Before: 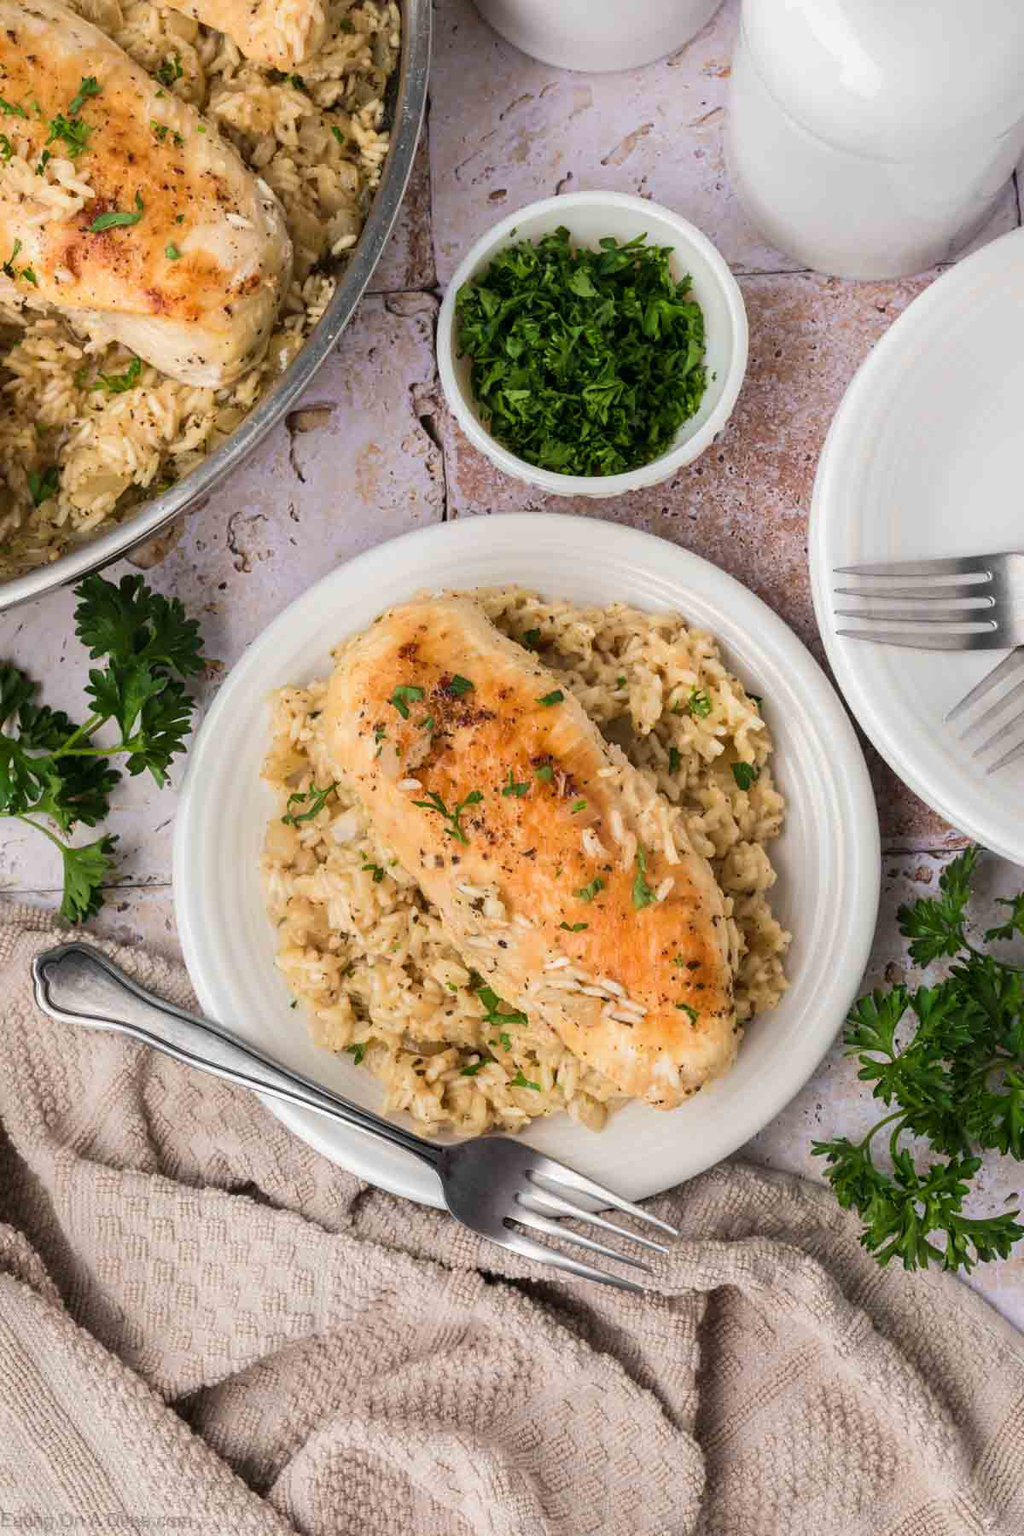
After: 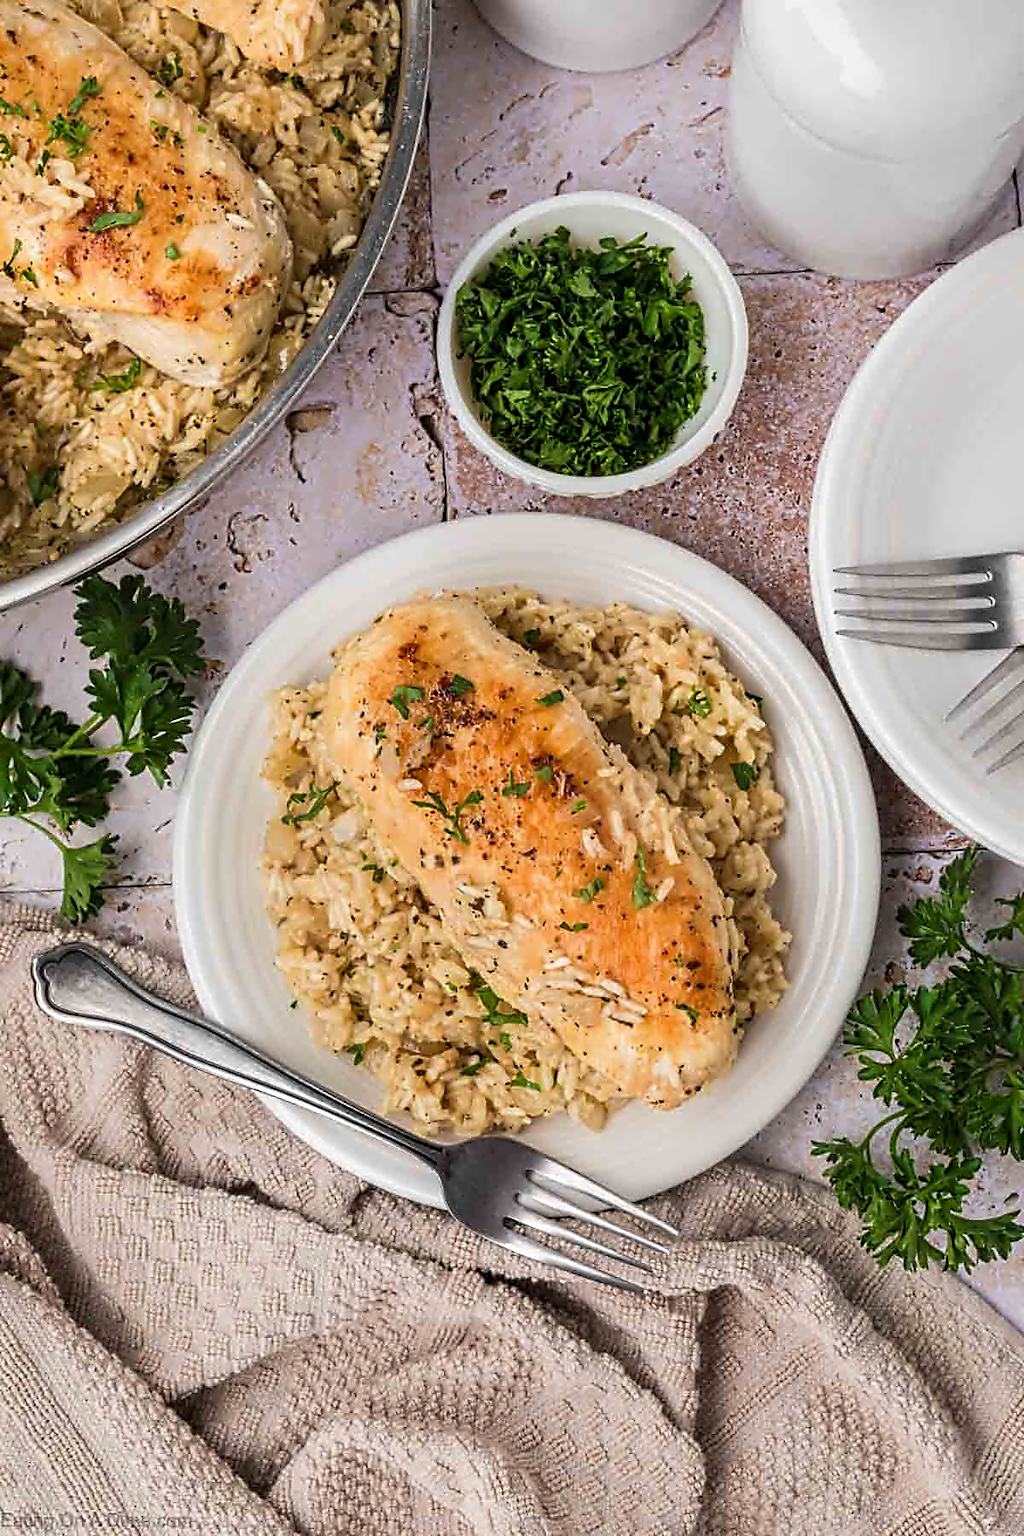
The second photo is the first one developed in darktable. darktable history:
contrast equalizer: y [[0.5, 0.5, 0.5, 0.515, 0.749, 0.84], [0.5 ×6], [0.5 ×6], [0, 0, 0, 0.001, 0.067, 0.262], [0 ×6]]
shadows and highlights: shadows 32, highlights -32, soften with gaussian
